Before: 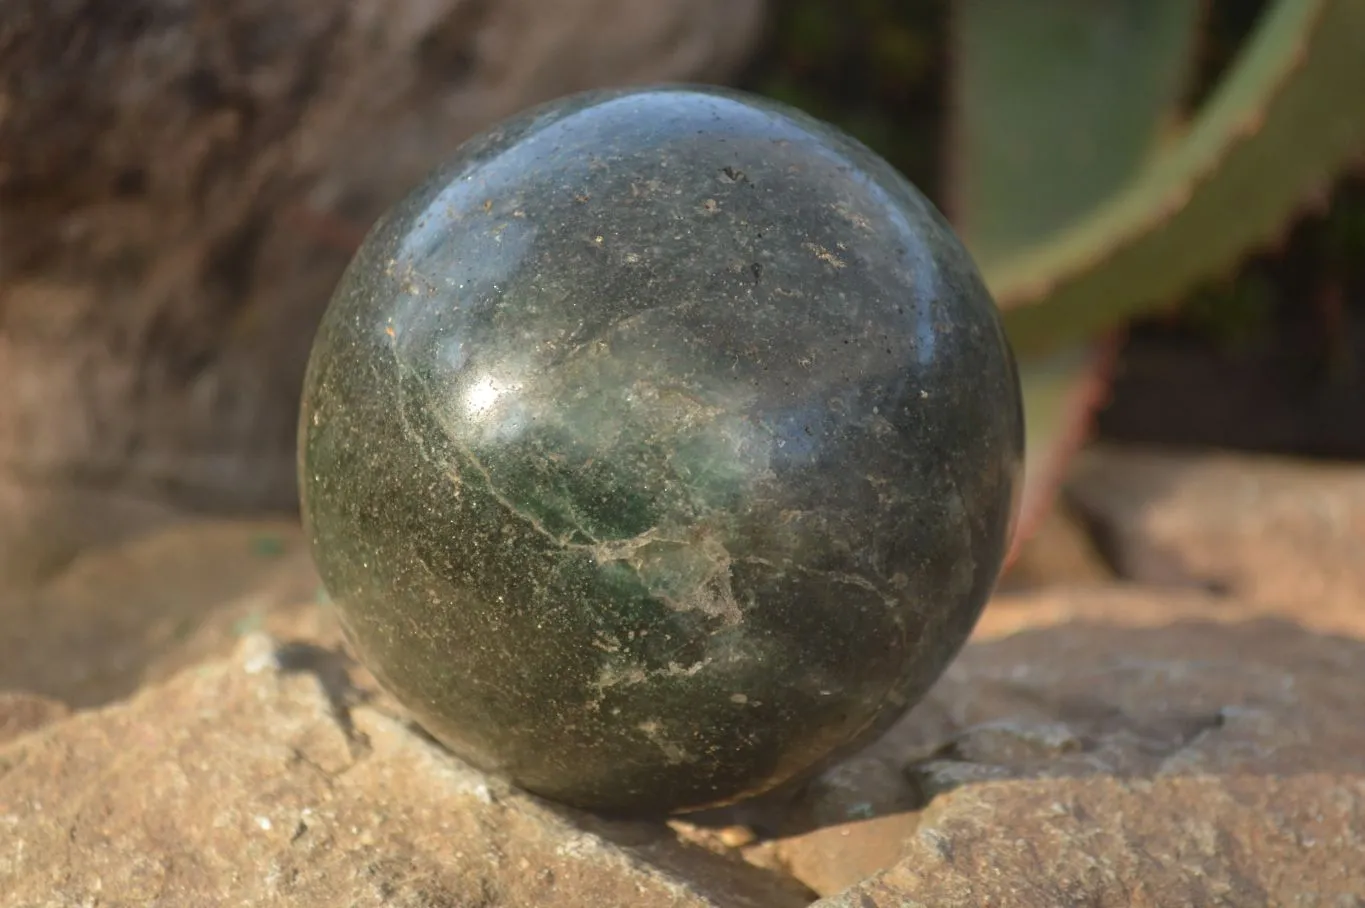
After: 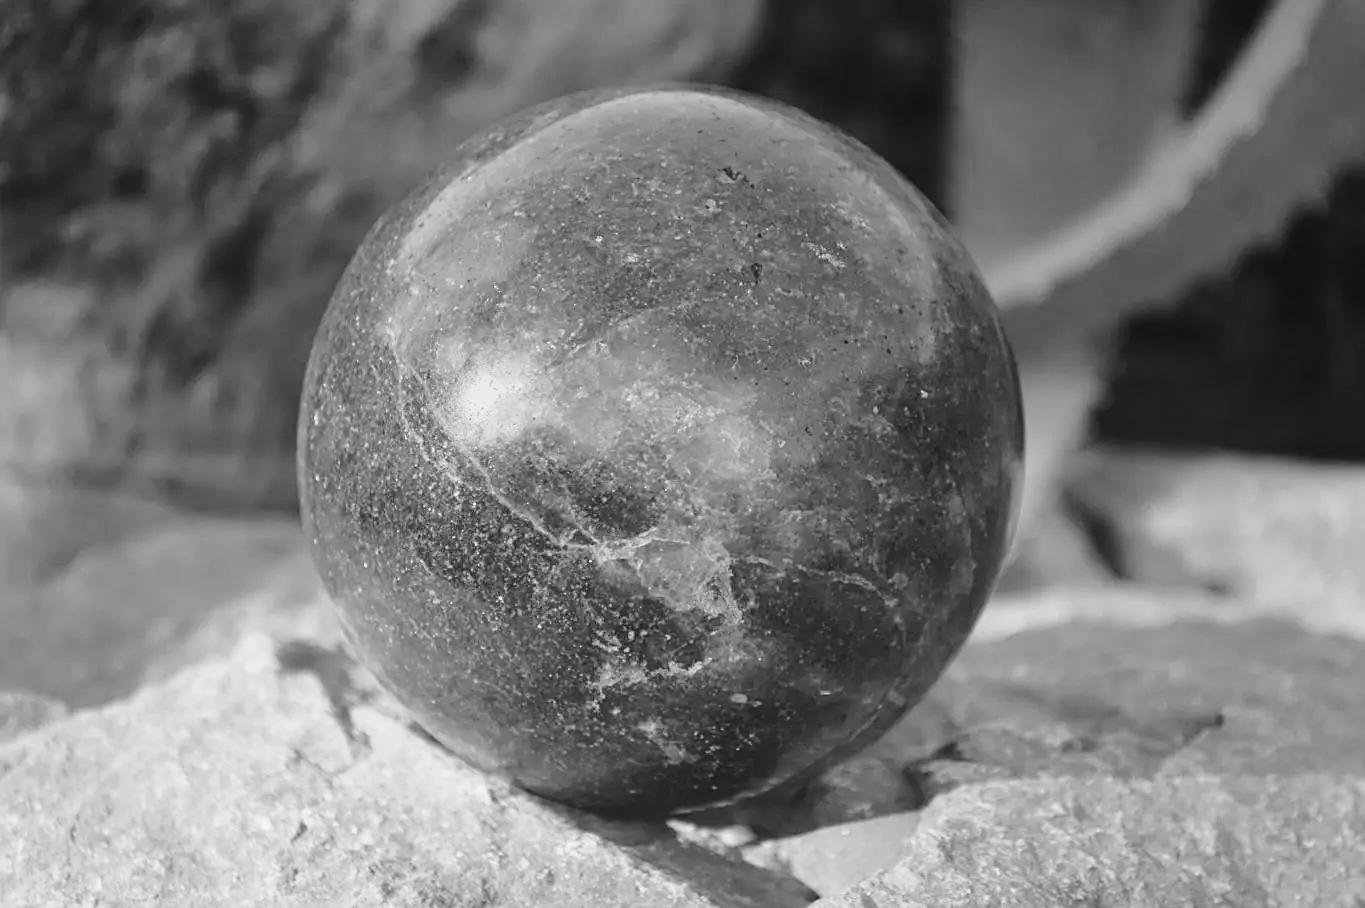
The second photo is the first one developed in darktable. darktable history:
sharpen: amount 0.478
monochrome: a 26.22, b 42.67, size 0.8
base curve: curves: ch0 [(0, 0) (0.028, 0.03) (0.121, 0.232) (0.46, 0.748) (0.859, 0.968) (1, 1)], preserve colors none
